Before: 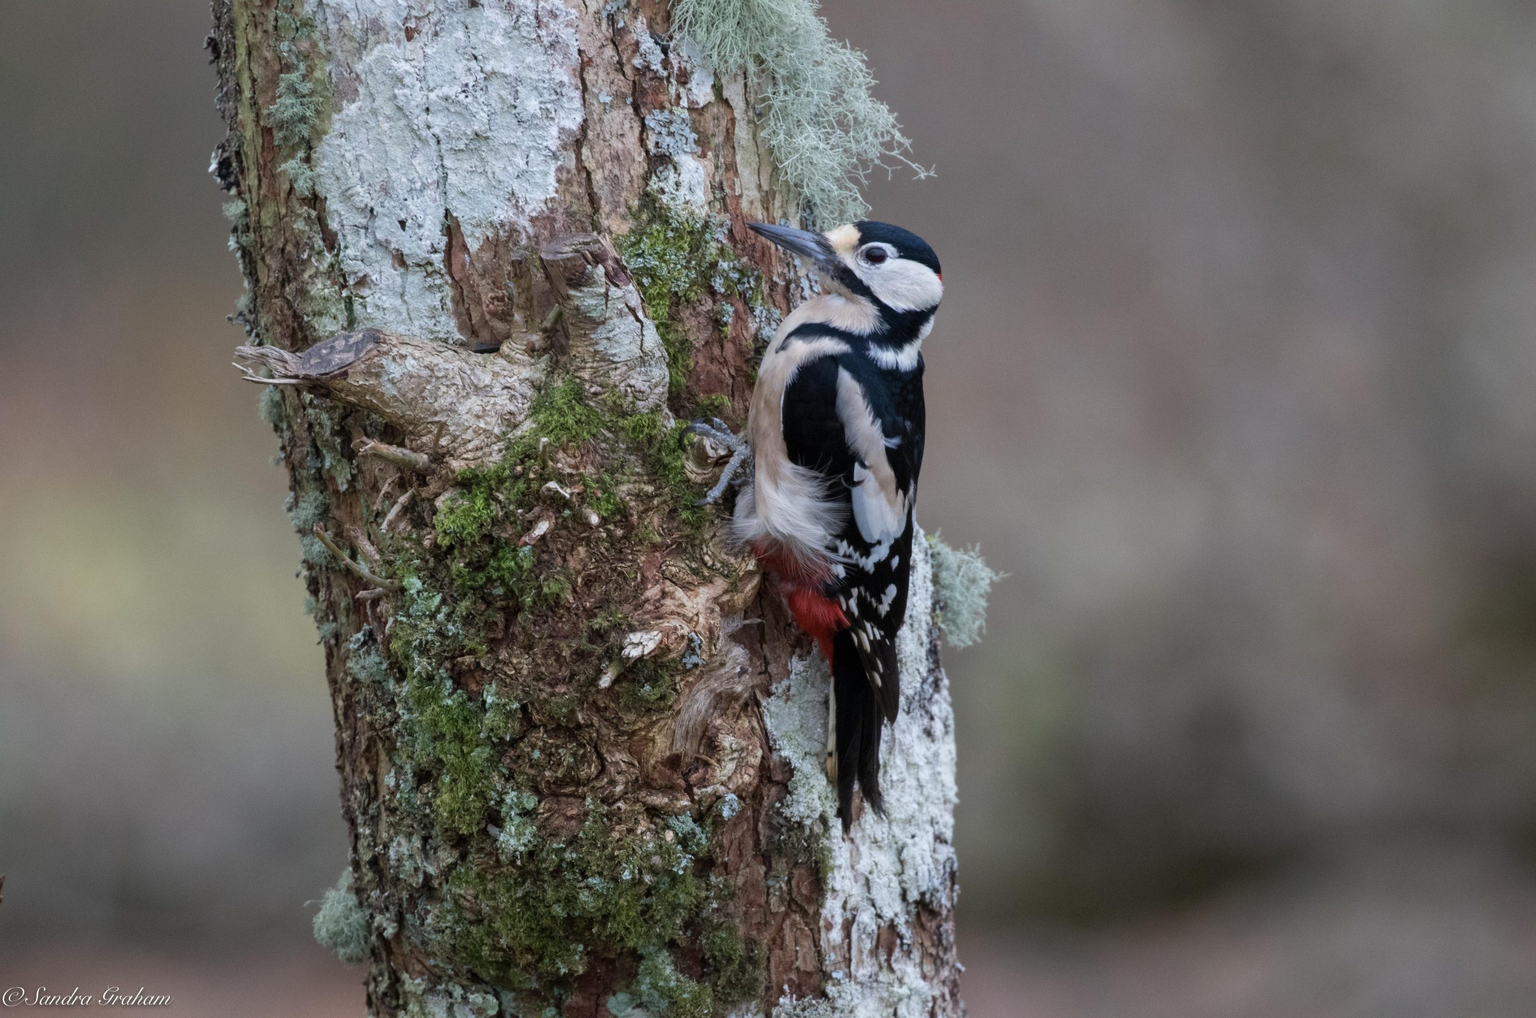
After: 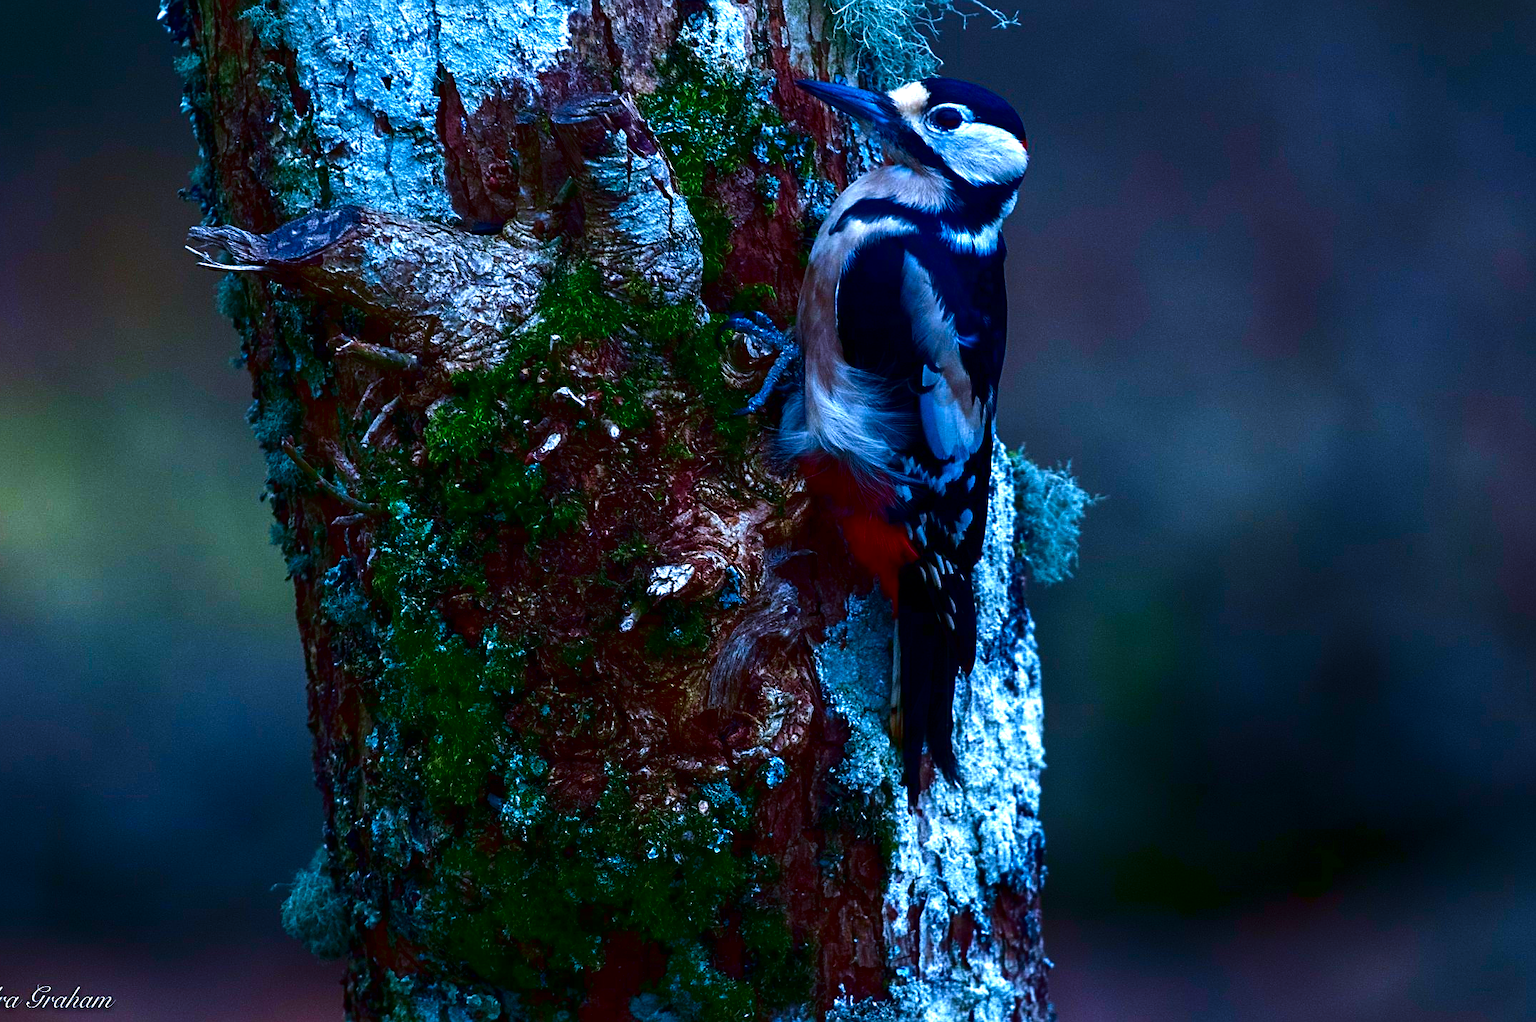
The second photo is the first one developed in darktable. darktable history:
contrast brightness saturation: brightness -0.995, saturation 0.997
exposure: exposure 0.61 EV, compensate exposure bias true, compensate highlight preservation false
crop and rotate: left 4.987%, top 15.276%, right 10.659%
color calibration: gray › normalize channels true, x 0.38, y 0.391, temperature 4083.05 K, gamut compression 0.005
velvia: strength 21.2%
sharpen: on, module defaults
